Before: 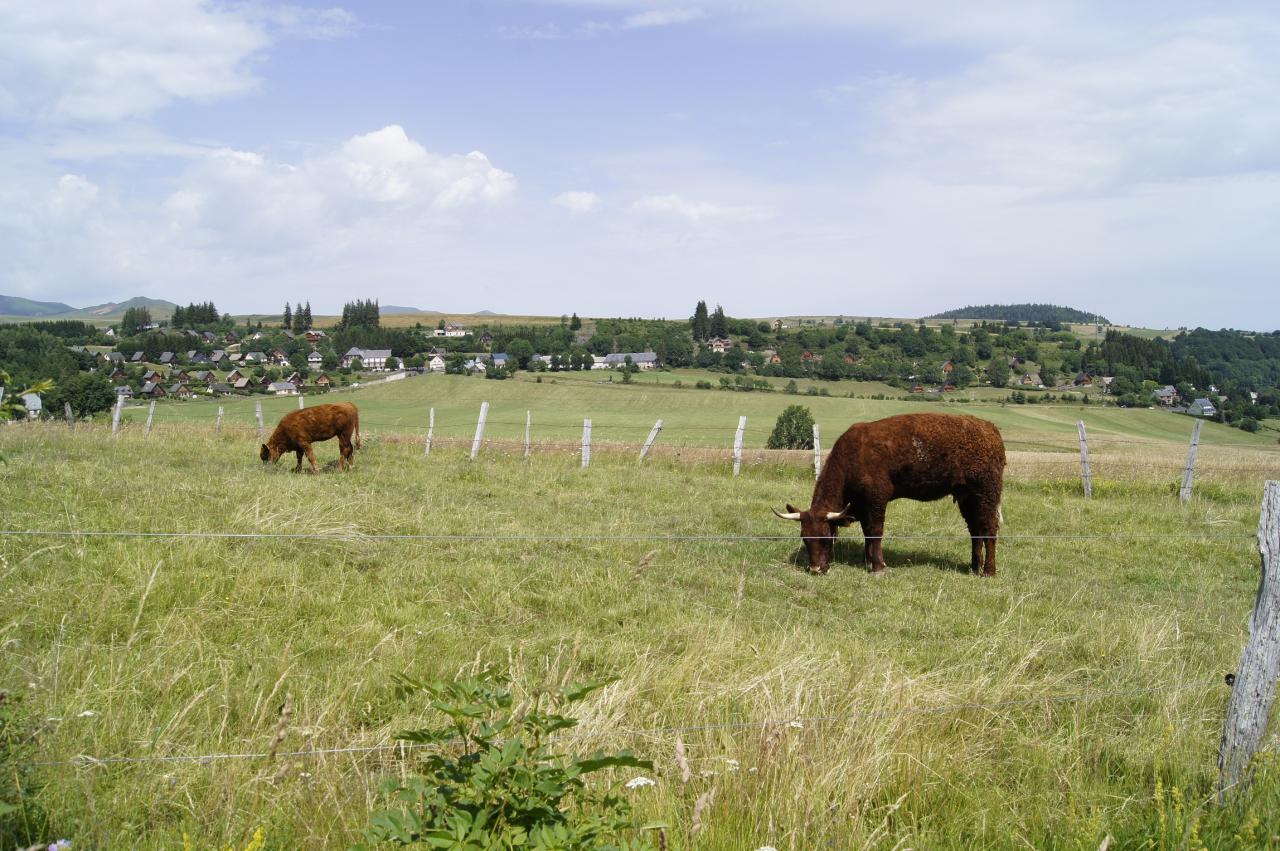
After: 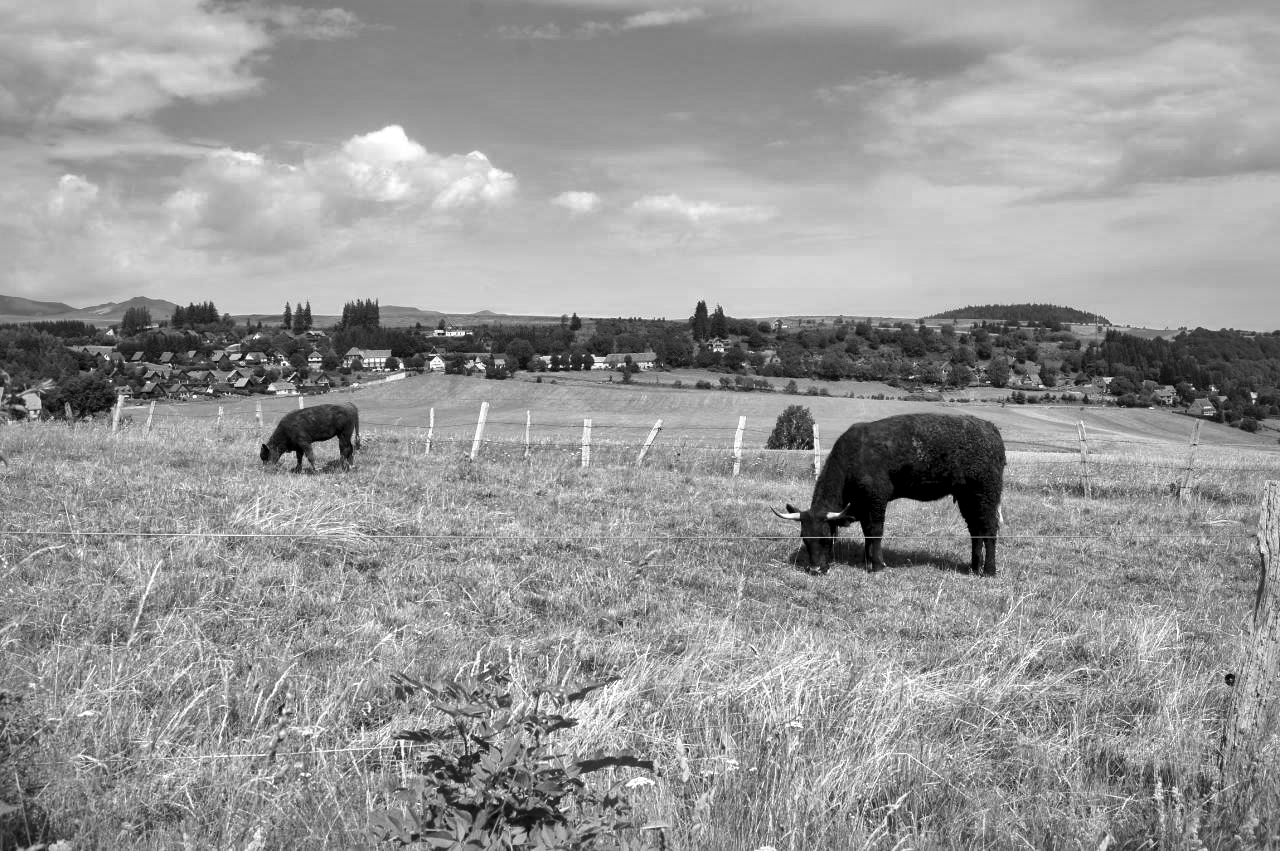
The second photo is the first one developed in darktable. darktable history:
shadows and highlights: low approximation 0.01, soften with gaussian
local contrast: mode bilateral grid, contrast 21, coarseness 49, detail 179%, midtone range 0.2
color zones: curves: ch0 [(0.002, 0.593) (0.143, 0.417) (0.285, 0.541) (0.455, 0.289) (0.608, 0.327) (0.727, 0.283) (0.869, 0.571) (1, 0.603)]; ch1 [(0, 0) (0.143, 0) (0.286, 0) (0.429, 0) (0.571, 0) (0.714, 0) (0.857, 0)]
